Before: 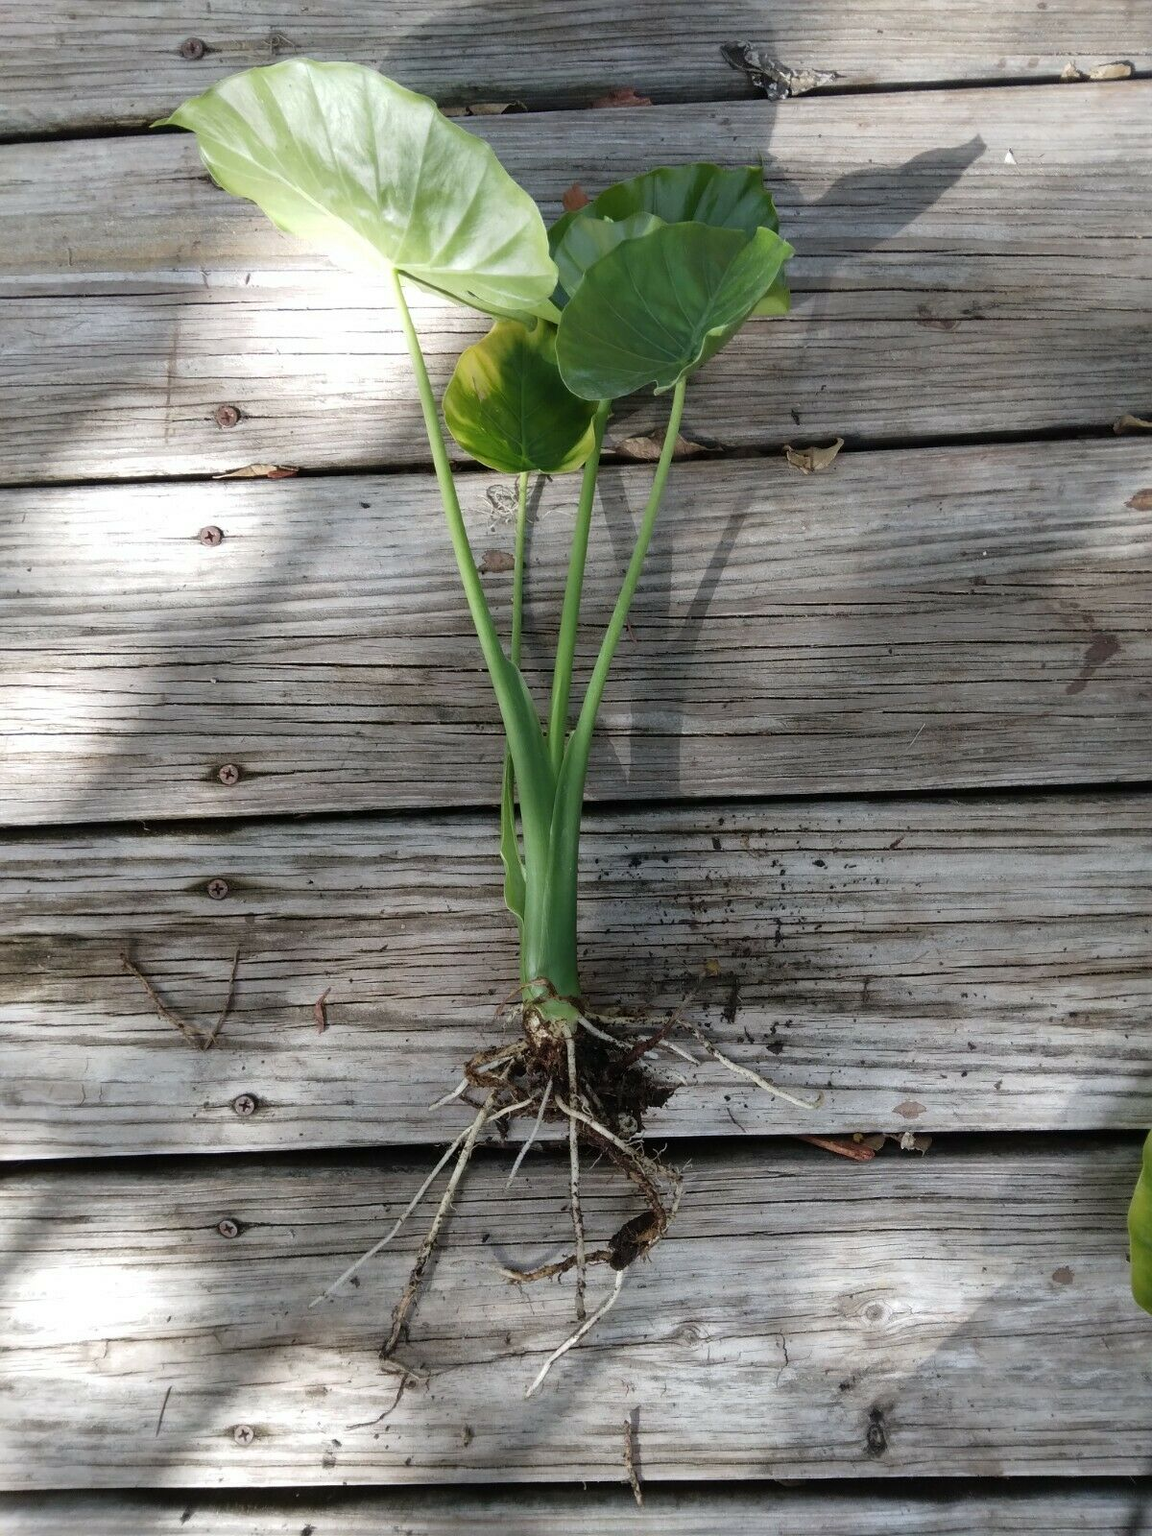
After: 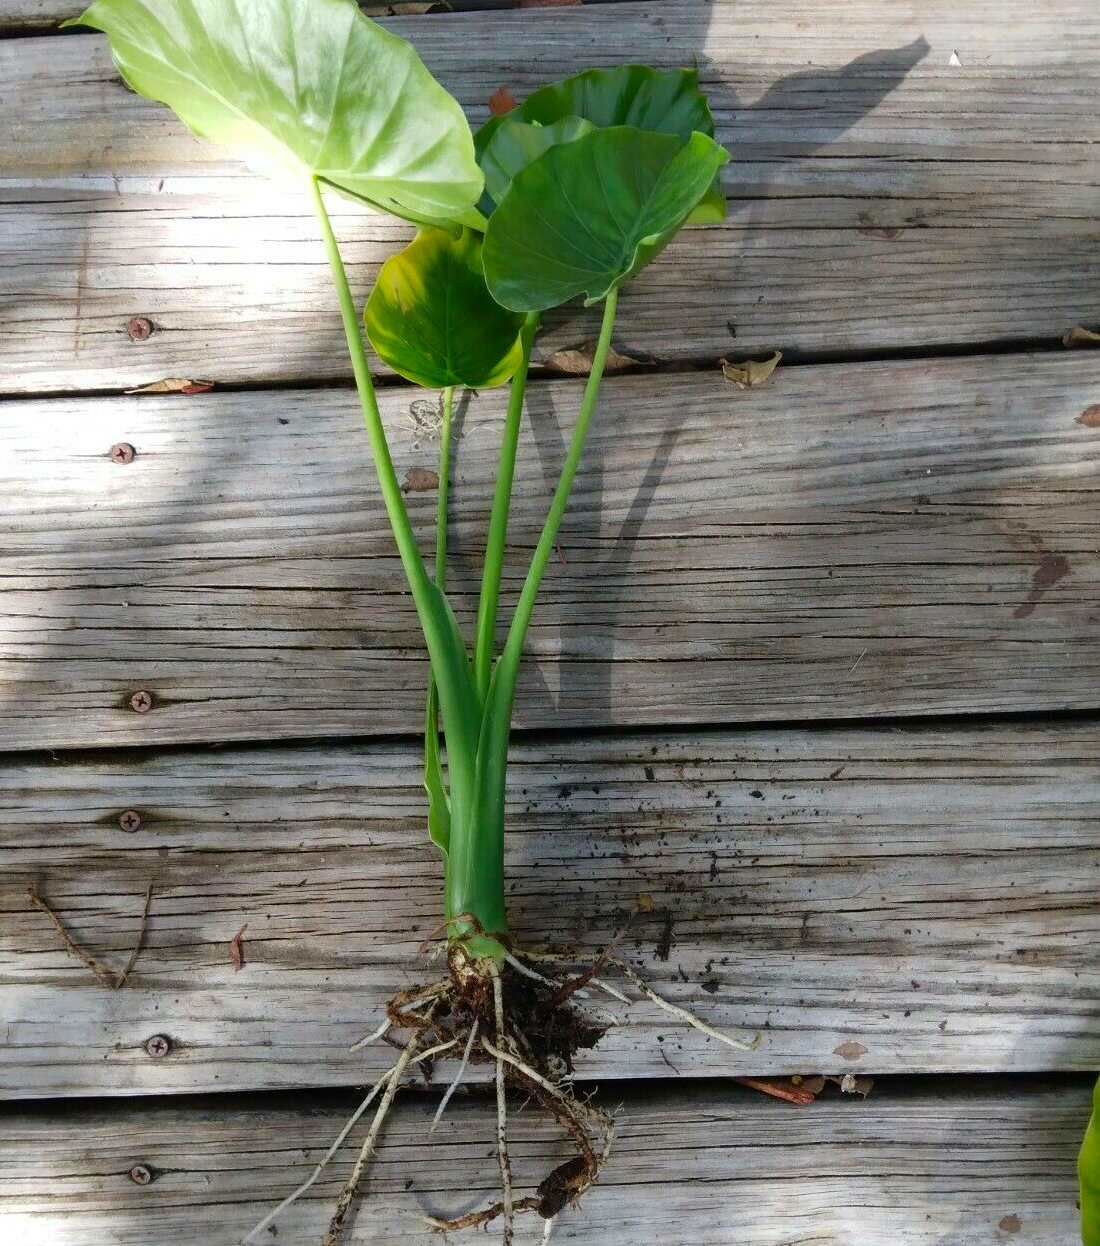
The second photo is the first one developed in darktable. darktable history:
crop: left 8.155%, top 6.611%, bottom 15.385%
contrast brightness saturation: saturation 0.5
